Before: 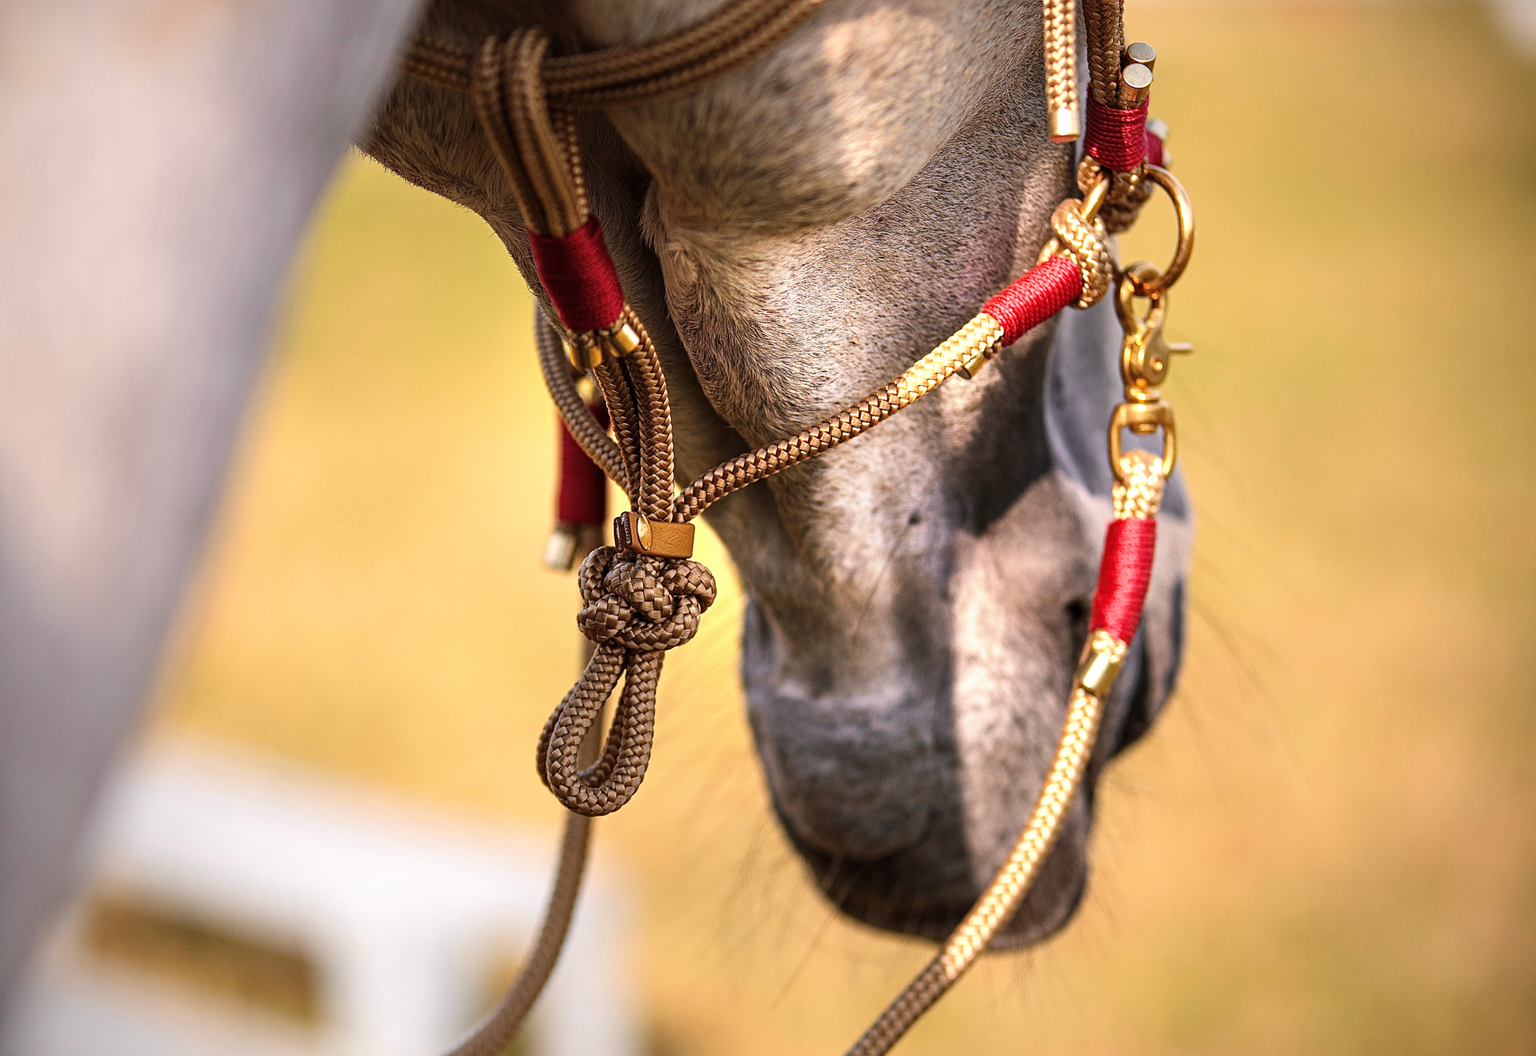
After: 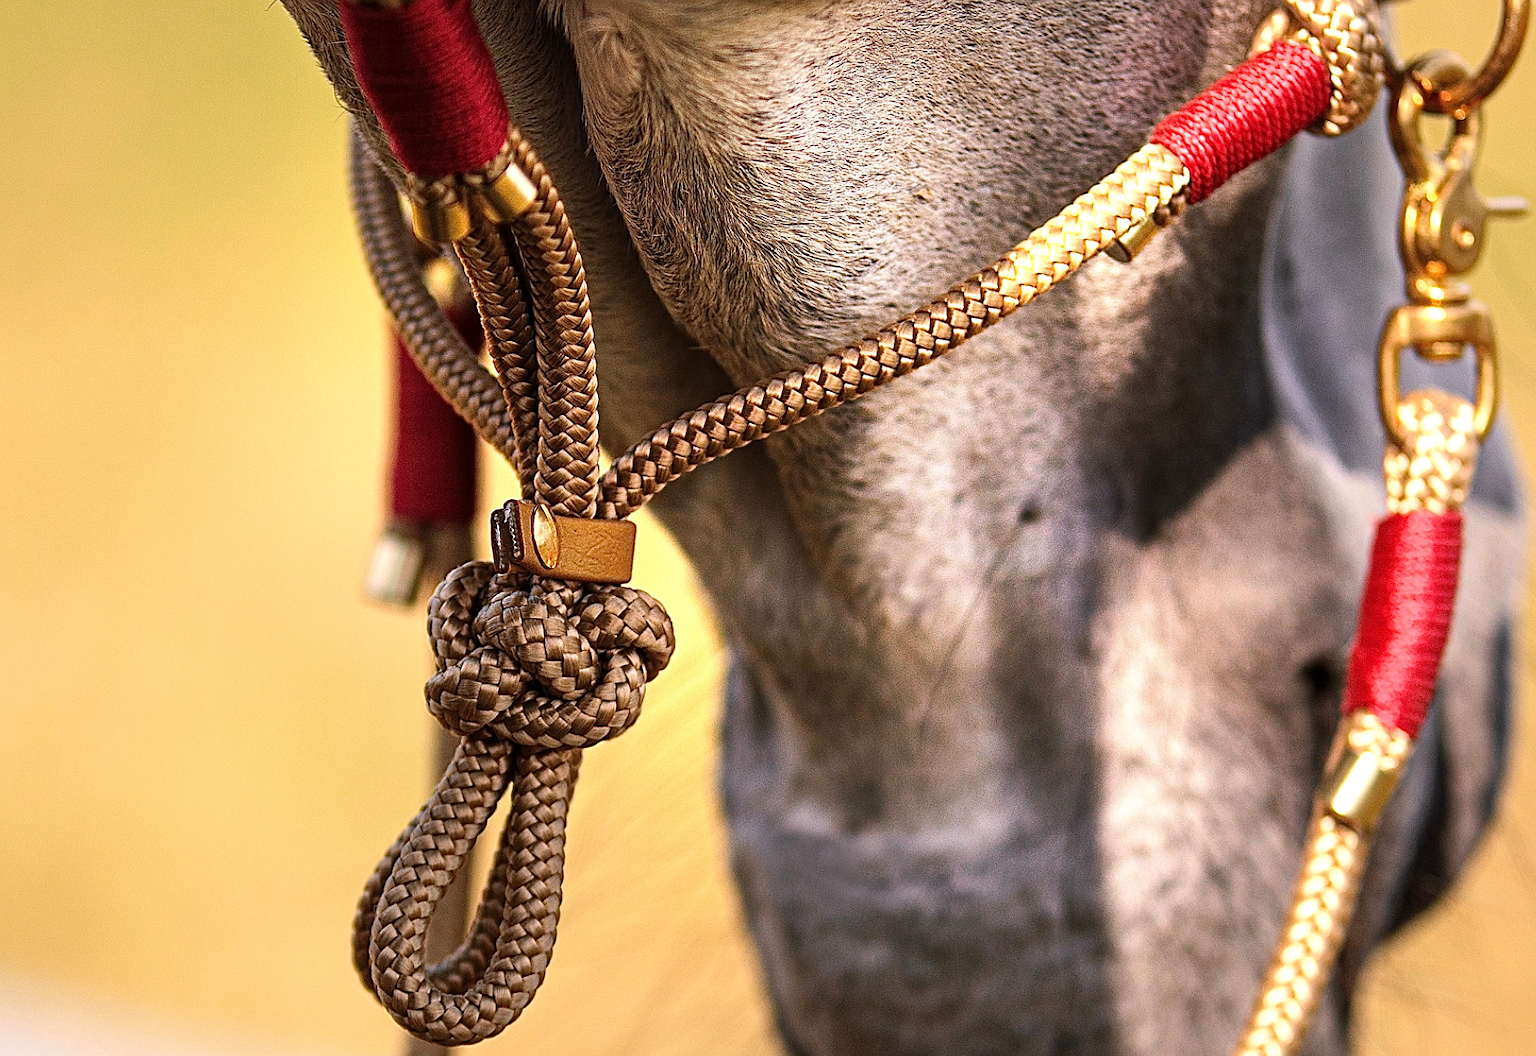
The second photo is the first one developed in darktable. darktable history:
sharpen: radius 0.969, amount 0.604
crop and rotate: left 22.13%, top 22.054%, right 22.026%, bottom 22.102%
